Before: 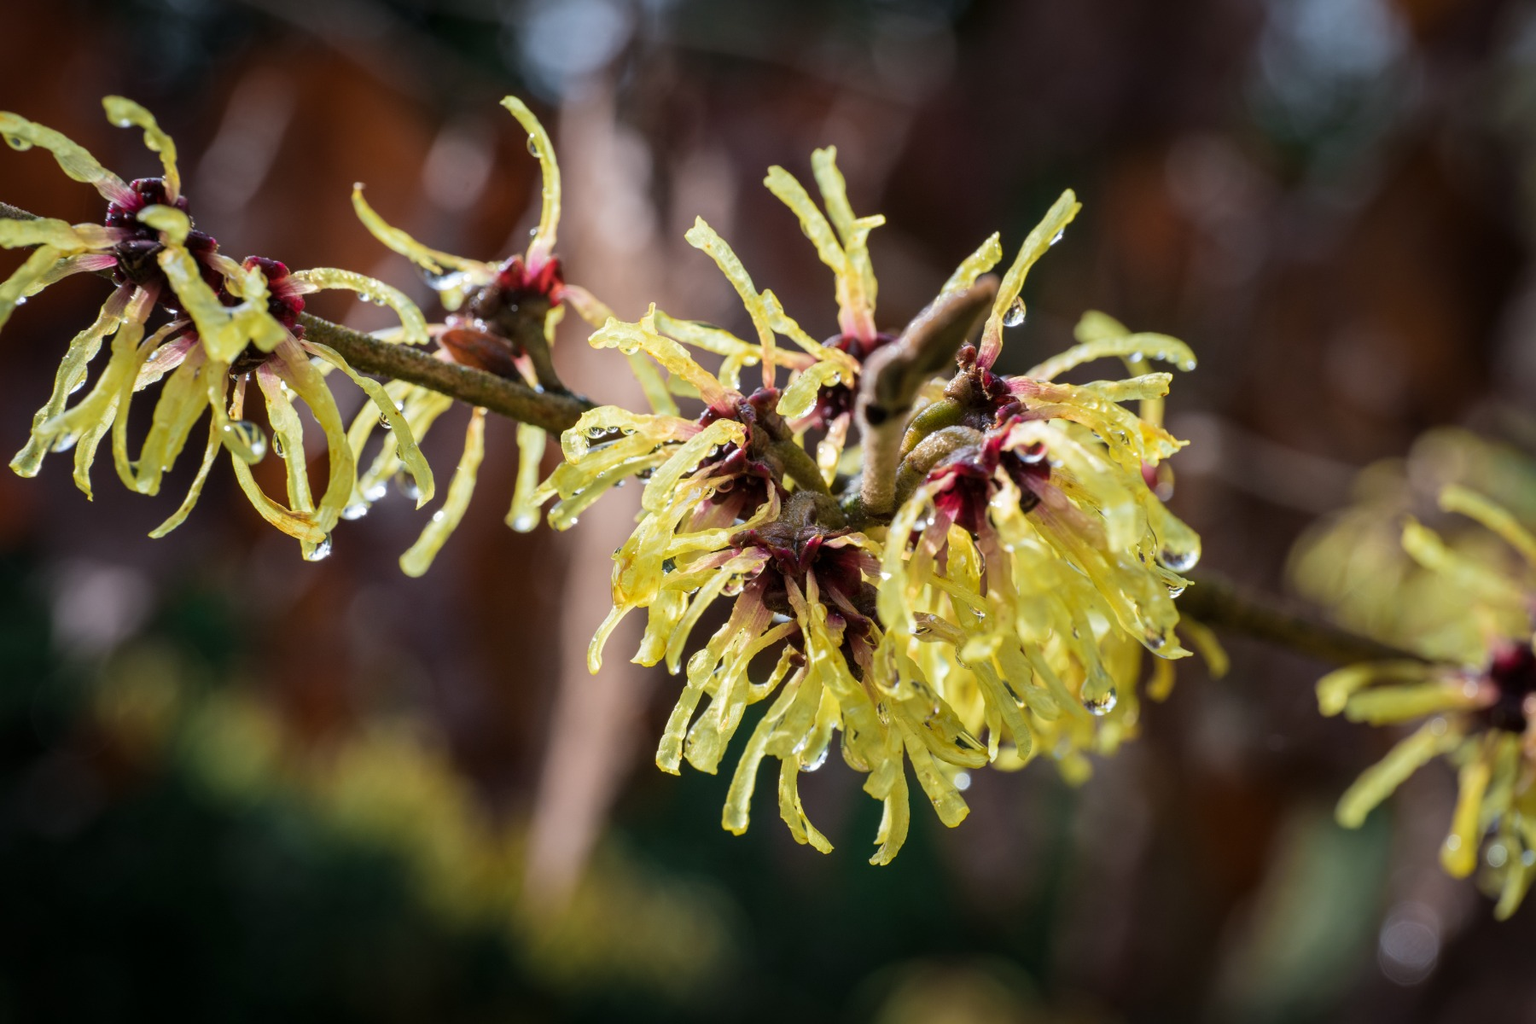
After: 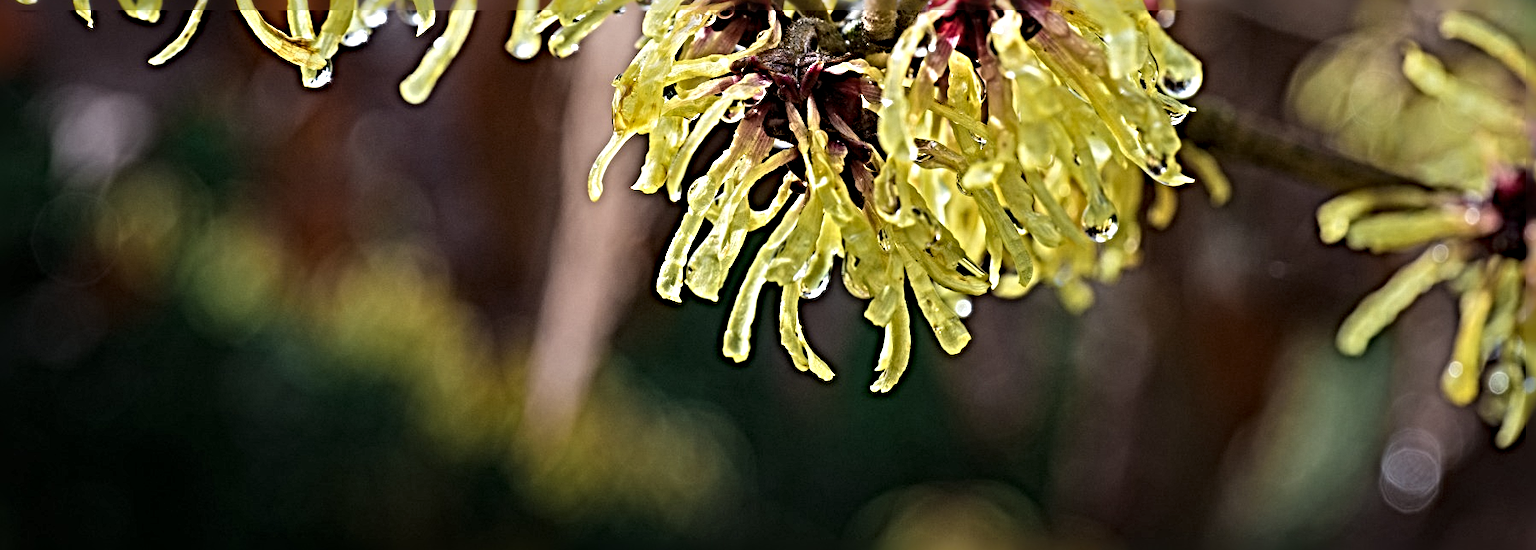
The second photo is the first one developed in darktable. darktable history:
sharpen: radius 6.254, amount 1.81, threshold 0.018
crop and rotate: top 46.302%, right 0.072%
